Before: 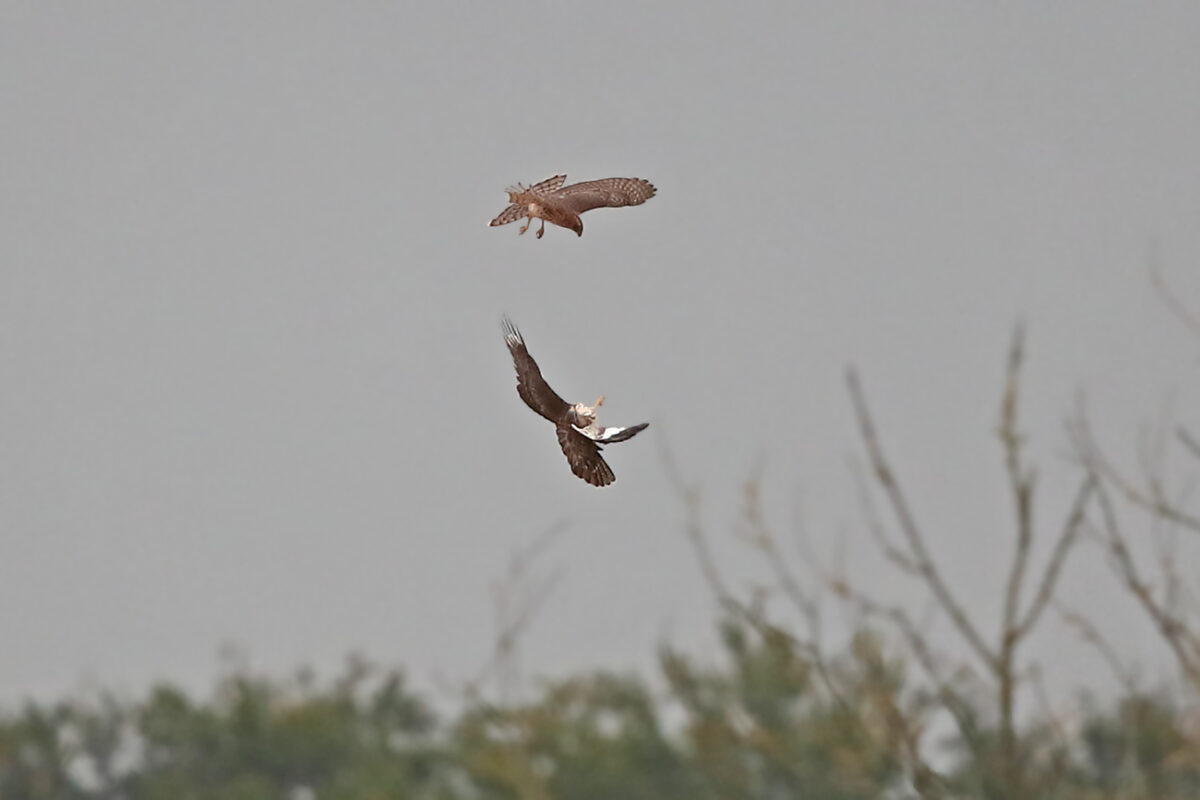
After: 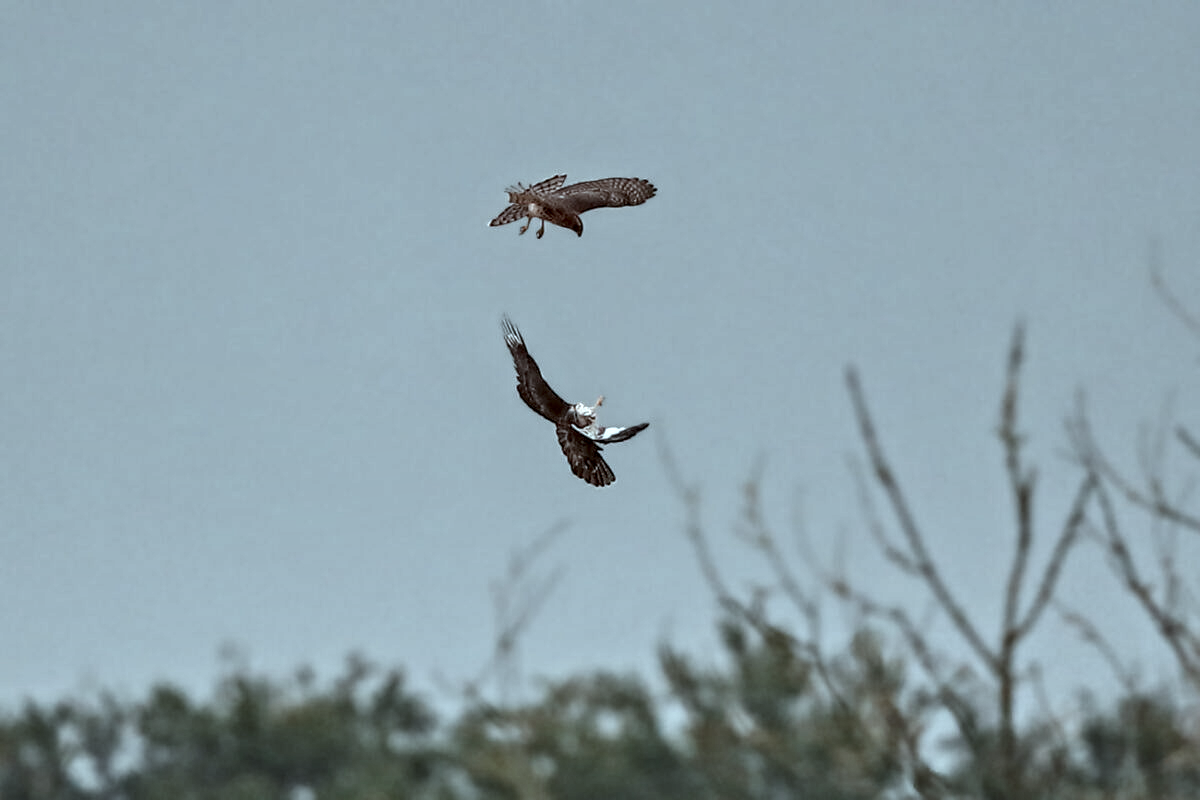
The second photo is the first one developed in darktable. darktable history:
color correction: highlights a* -12.69, highlights b* -17.64, saturation 0.712
local contrast: highlights 16%, detail 188%
